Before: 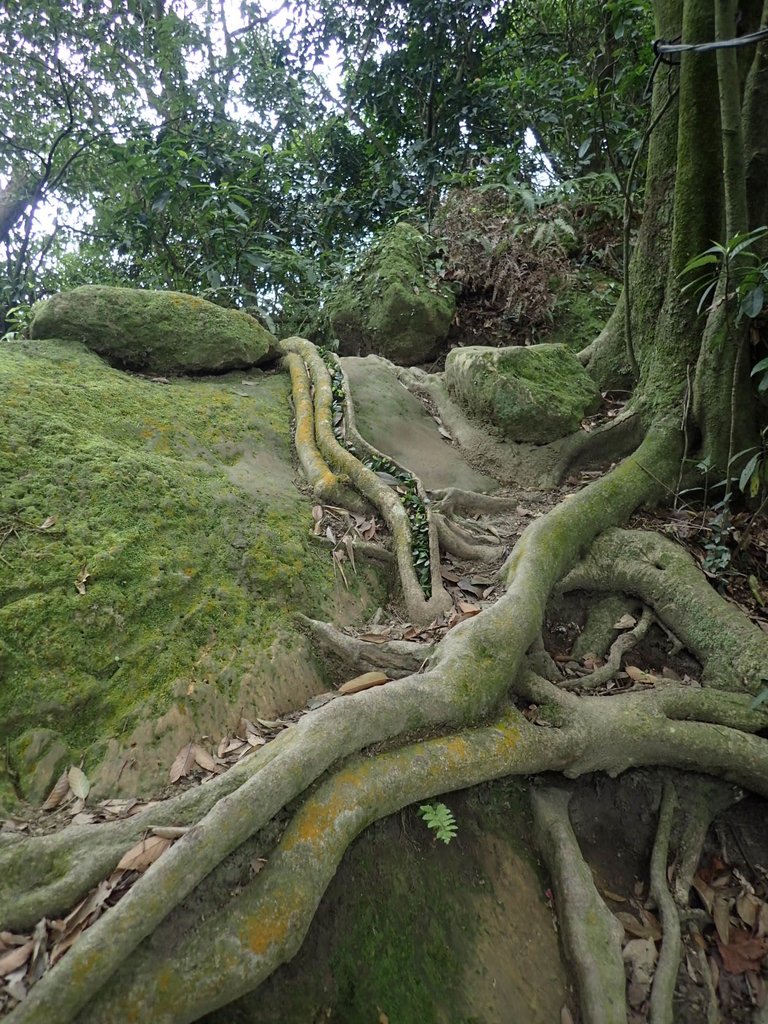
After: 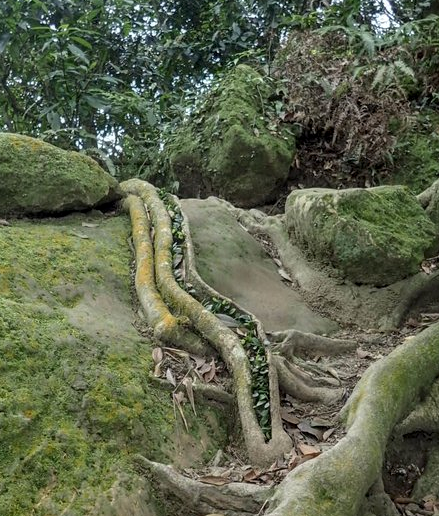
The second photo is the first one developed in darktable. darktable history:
crop: left 20.932%, top 15.471%, right 21.848%, bottom 34.081%
local contrast: on, module defaults
